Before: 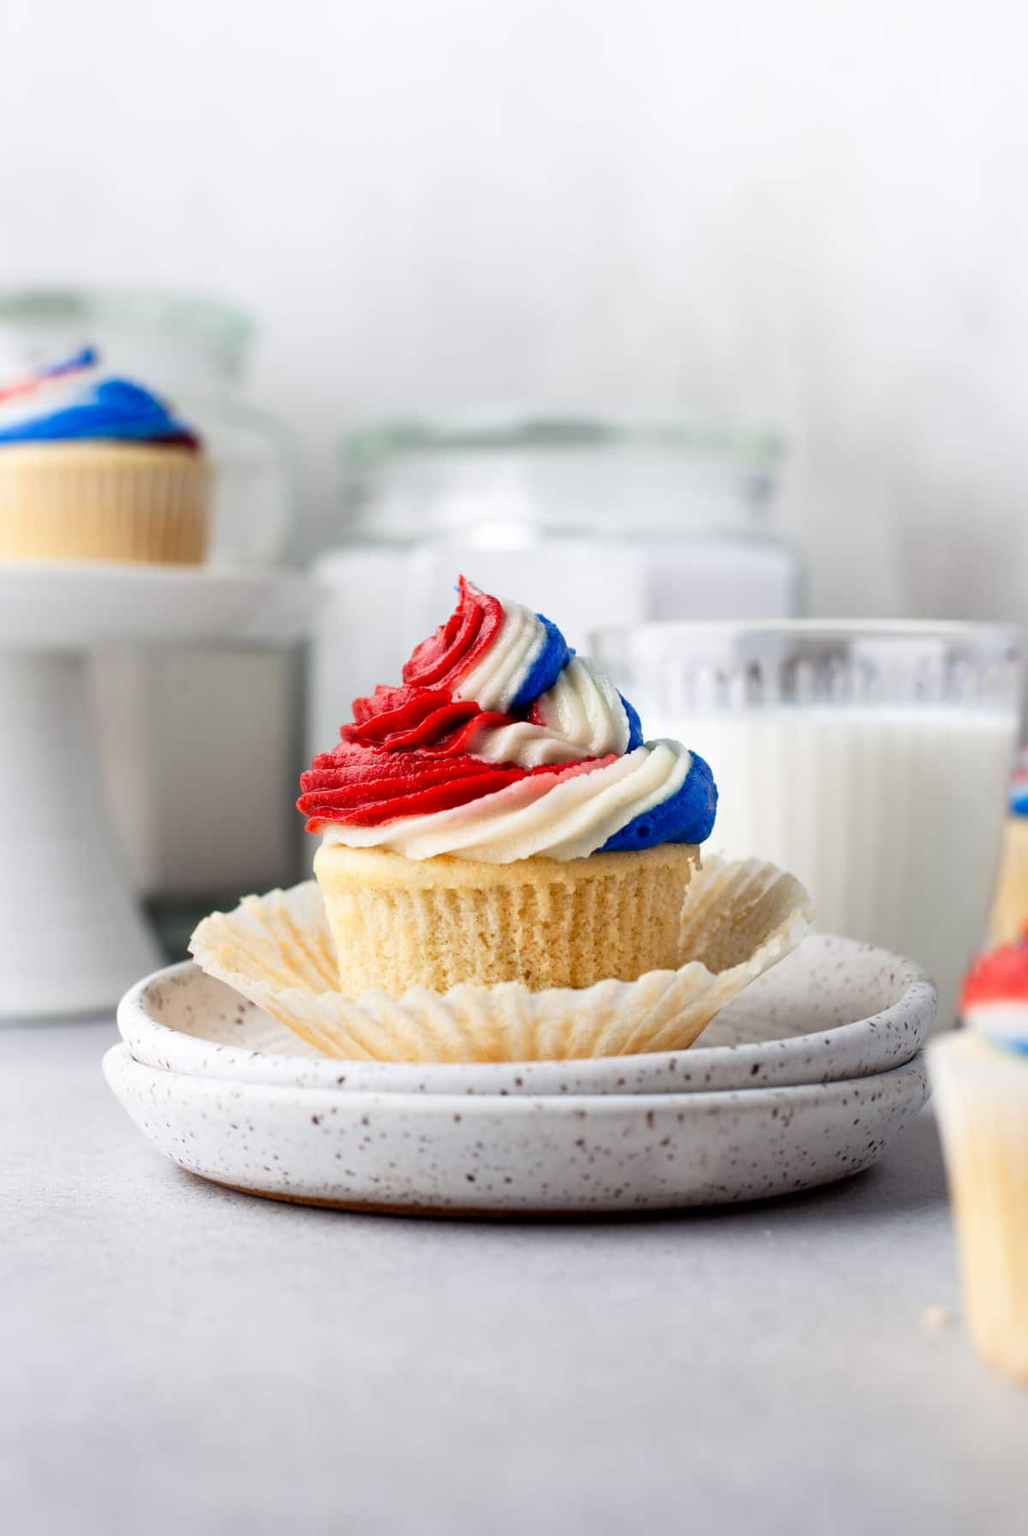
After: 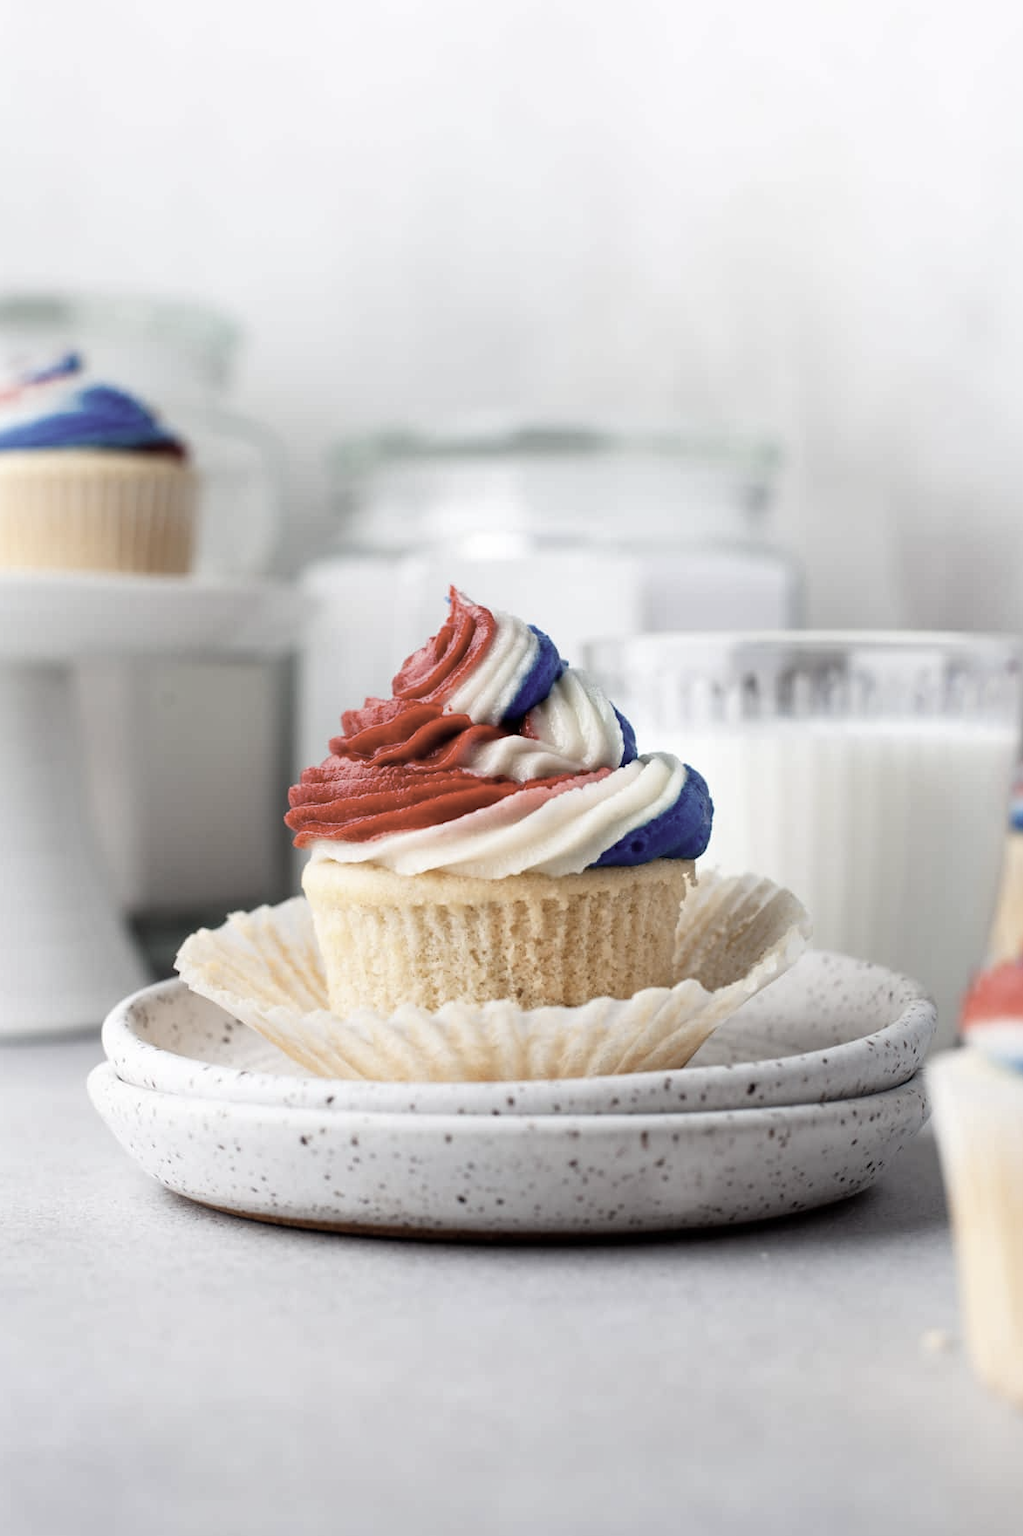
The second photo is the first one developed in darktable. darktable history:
crop and rotate: left 1.675%, right 0.56%, bottom 1.757%
color correction: highlights b* -0.053, saturation 0.538
